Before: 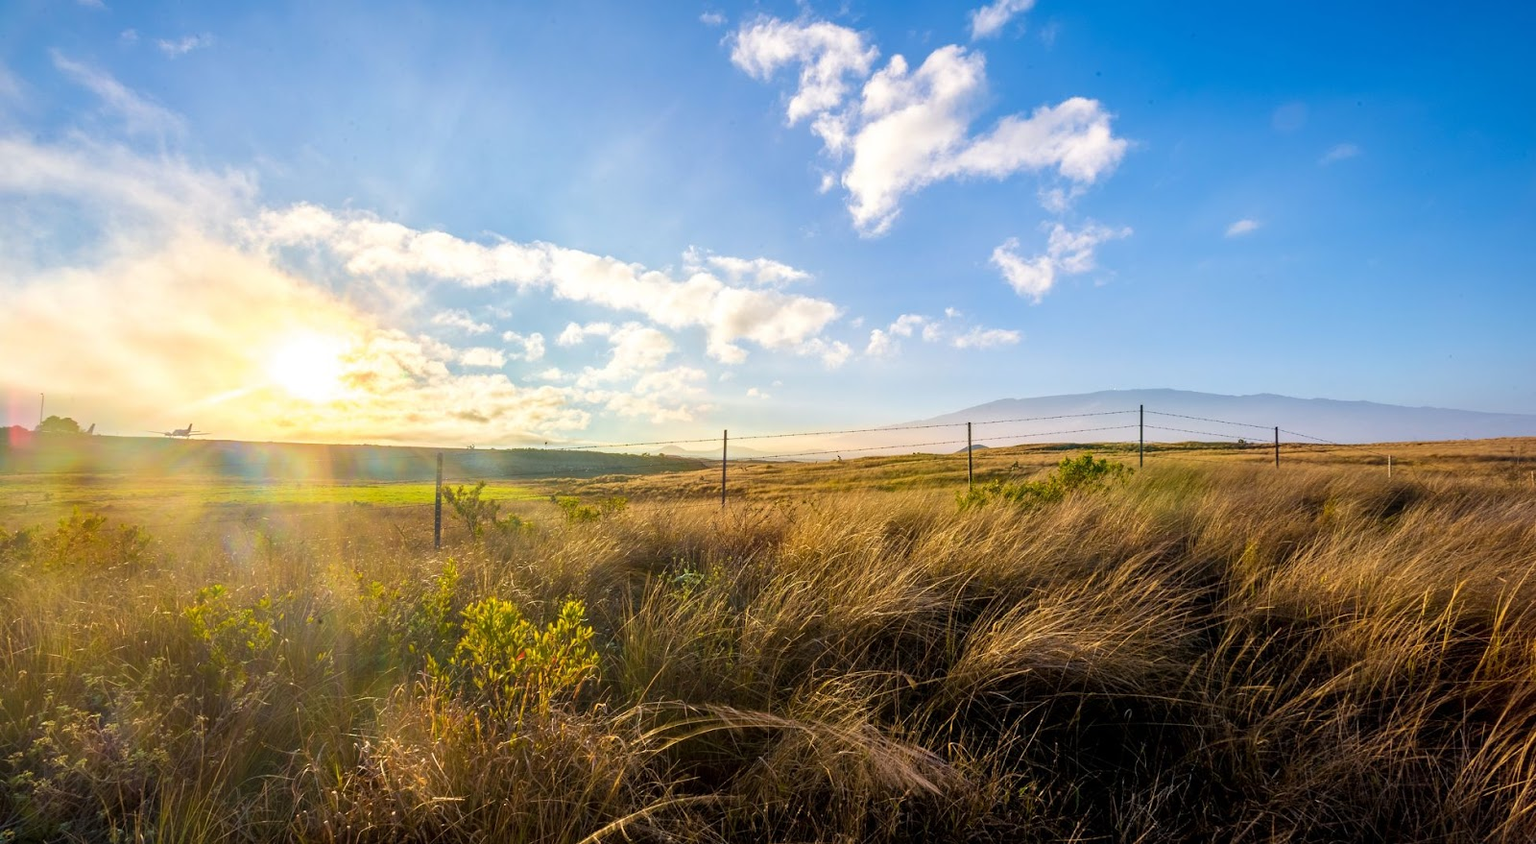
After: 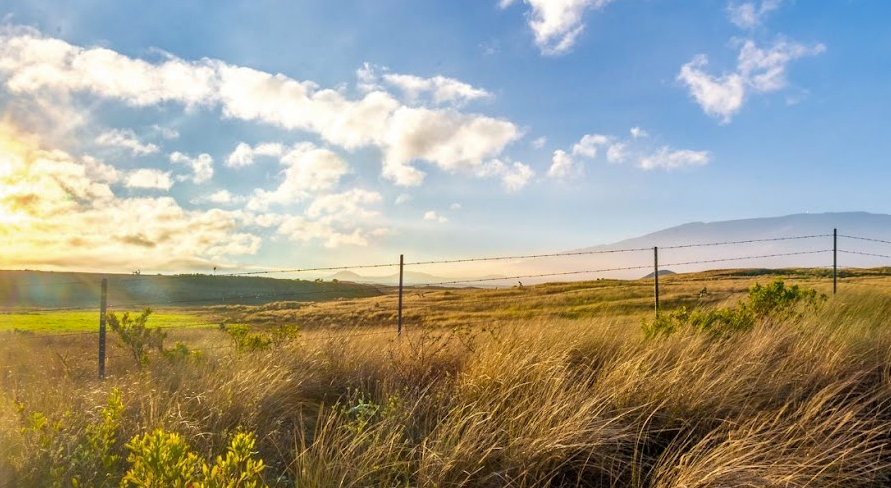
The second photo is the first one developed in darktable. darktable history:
crop and rotate: left 22.128%, top 22.05%, right 22.152%, bottom 22.34%
shadows and highlights: low approximation 0.01, soften with gaussian
